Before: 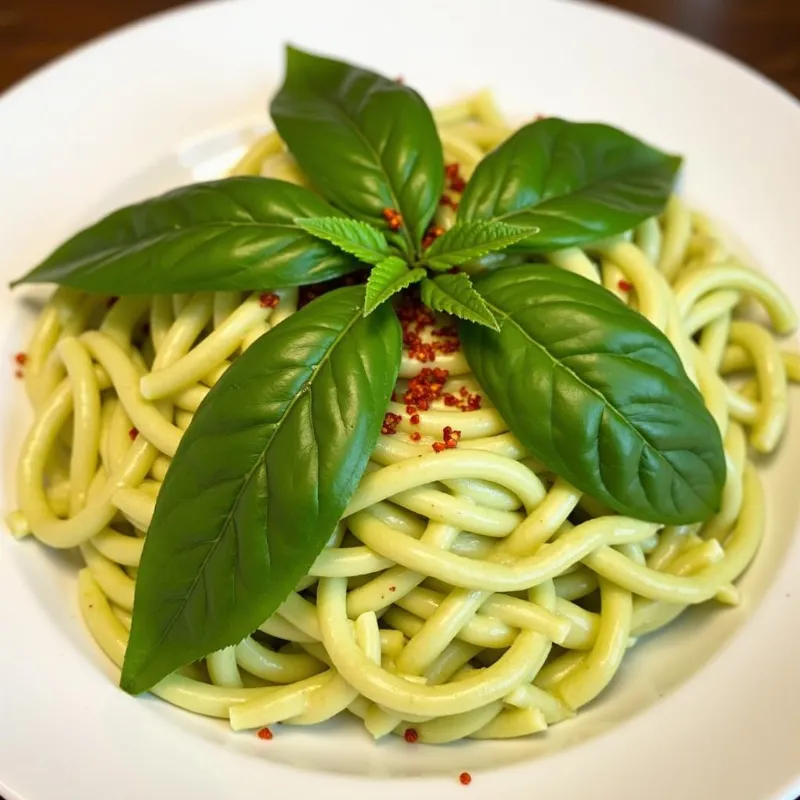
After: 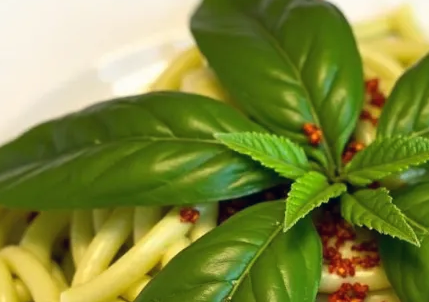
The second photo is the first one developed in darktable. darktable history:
color correction: highlights a* 0.207, highlights b* 2.7, shadows a* -0.874, shadows b* -4.78
crop: left 10.121%, top 10.631%, right 36.218%, bottom 51.526%
